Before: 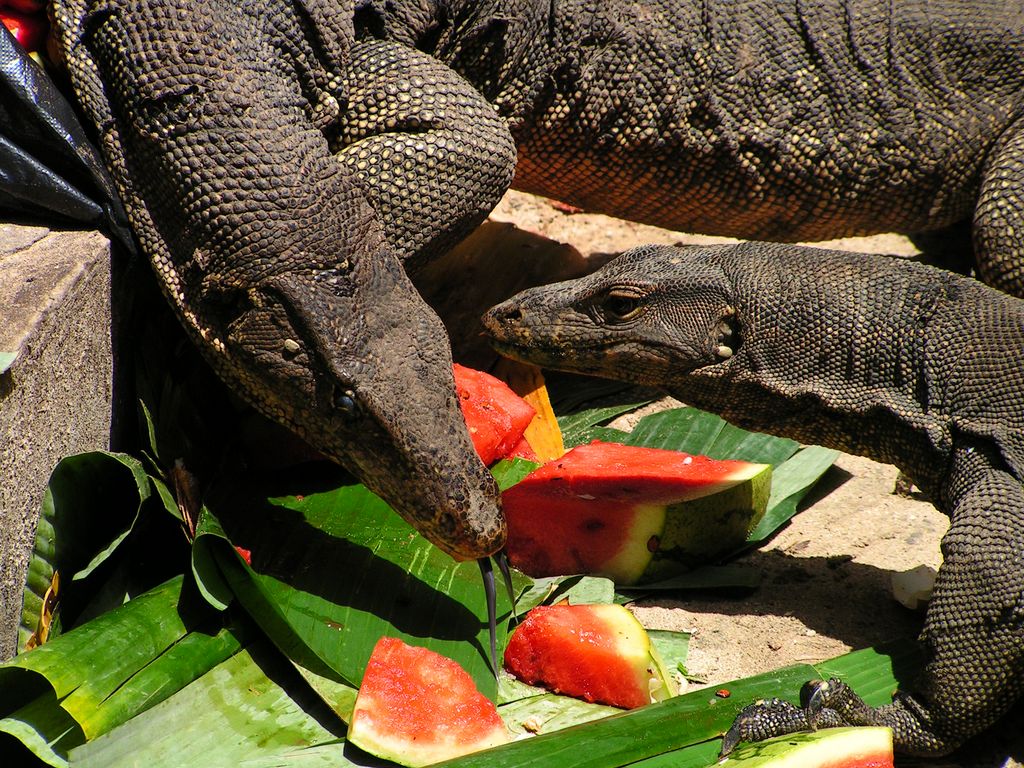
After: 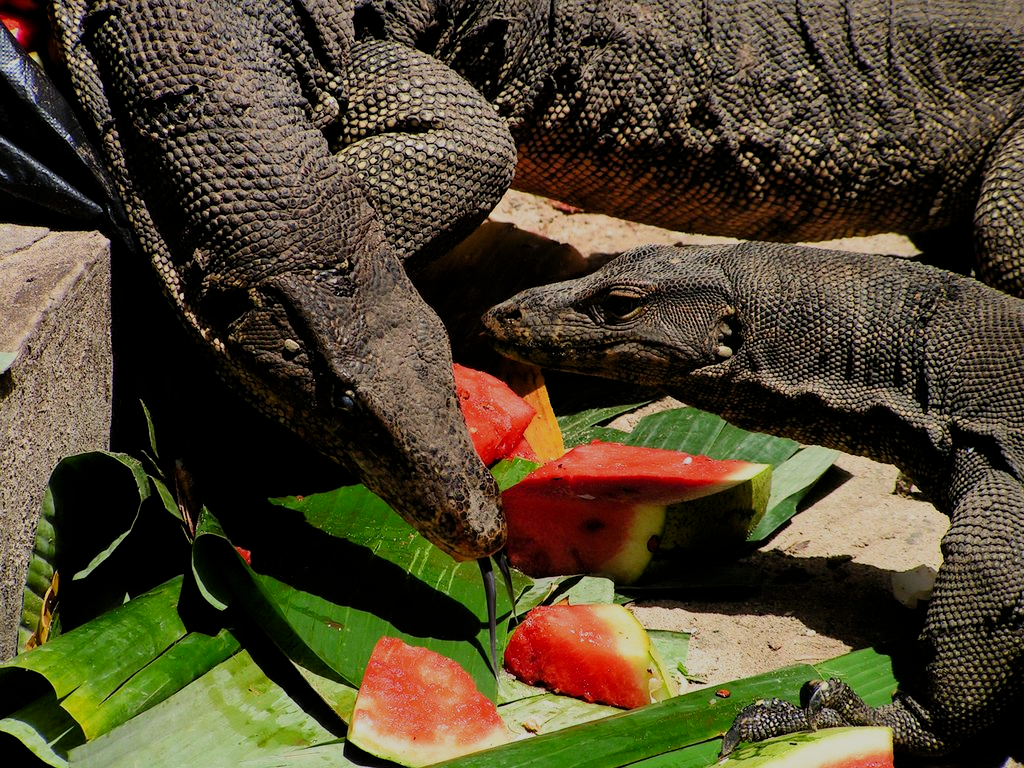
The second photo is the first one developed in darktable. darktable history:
contrast brightness saturation: contrast 0.03, brightness -0.04
filmic rgb: black relative exposure -6.68 EV, white relative exposure 4.56 EV, hardness 3.25
